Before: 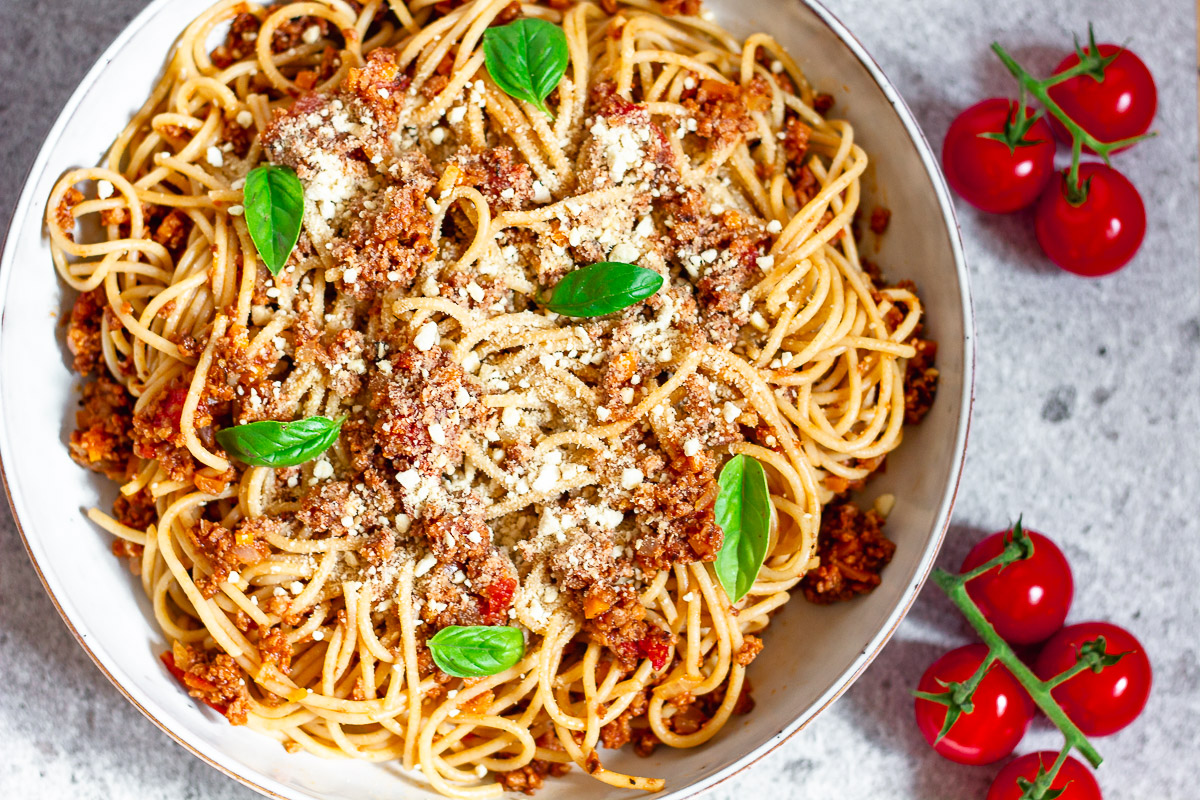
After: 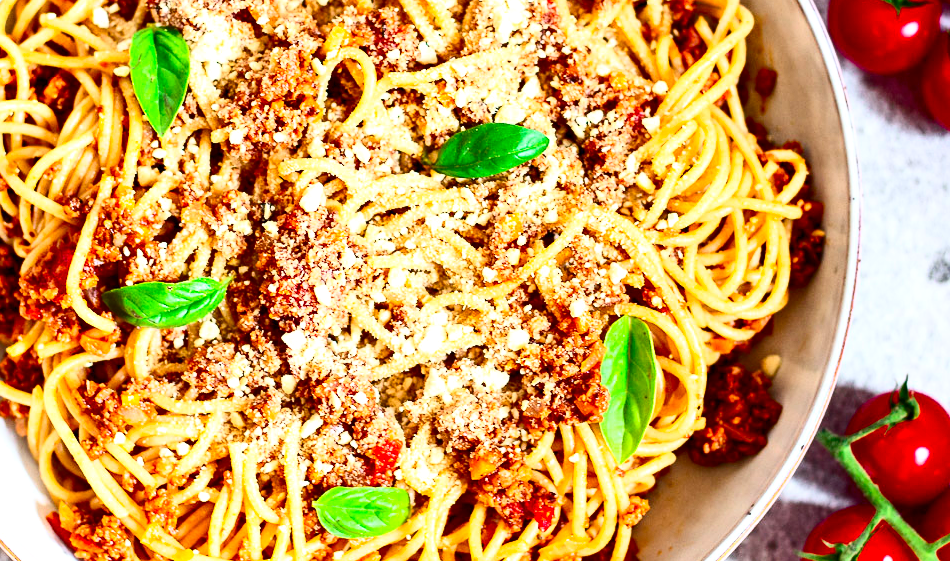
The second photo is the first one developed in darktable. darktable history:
crop: left 9.534%, top 17.439%, right 11.294%, bottom 12.396%
exposure: black level correction 0.003, exposure 0.381 EV, compensate highlight preservation false
contrast brightness saturation: contrast 0.395, brightness 0.053, saturation 0.251
